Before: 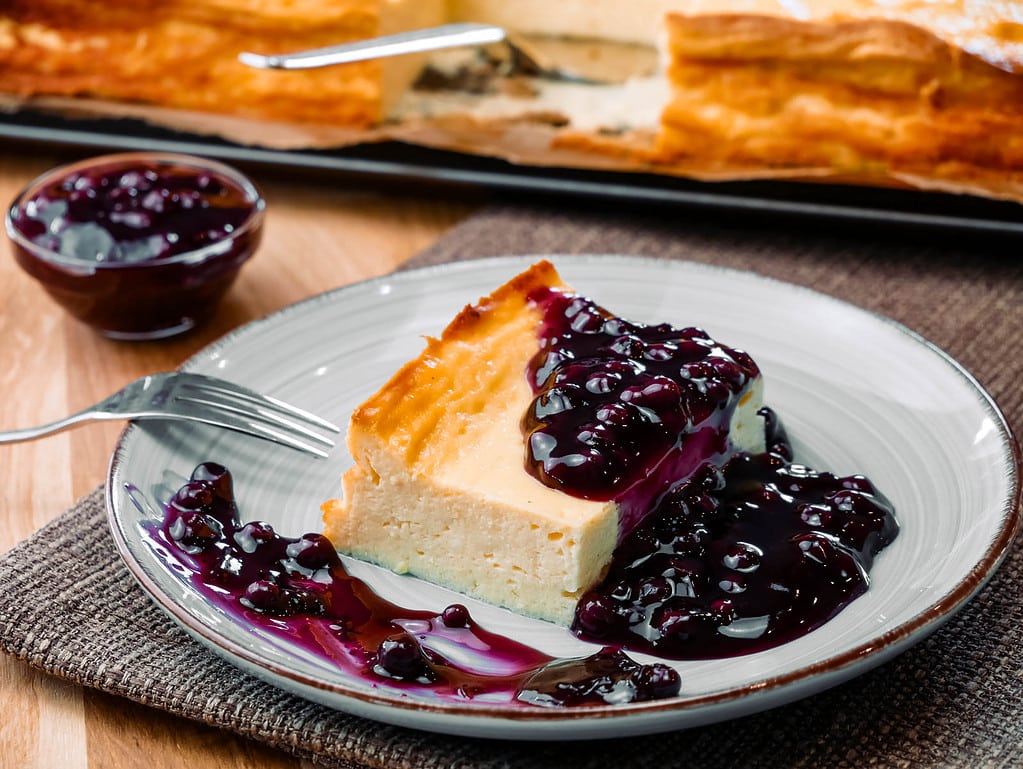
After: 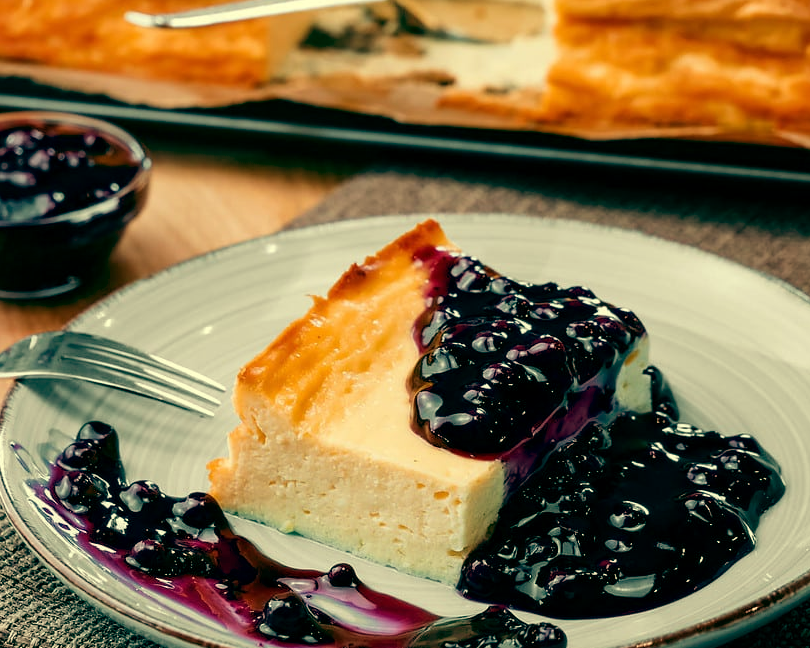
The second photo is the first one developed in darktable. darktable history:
crop: left 11.225%, top 5.381%, right 9.565%, bottom 10.314%
color balance: mode lift, gamma, gain (sRGB), lift [1, 0.69, 1, 1], gamma [1, 1.482, 1, 1], gain [1, 1, 1, 0.802]
